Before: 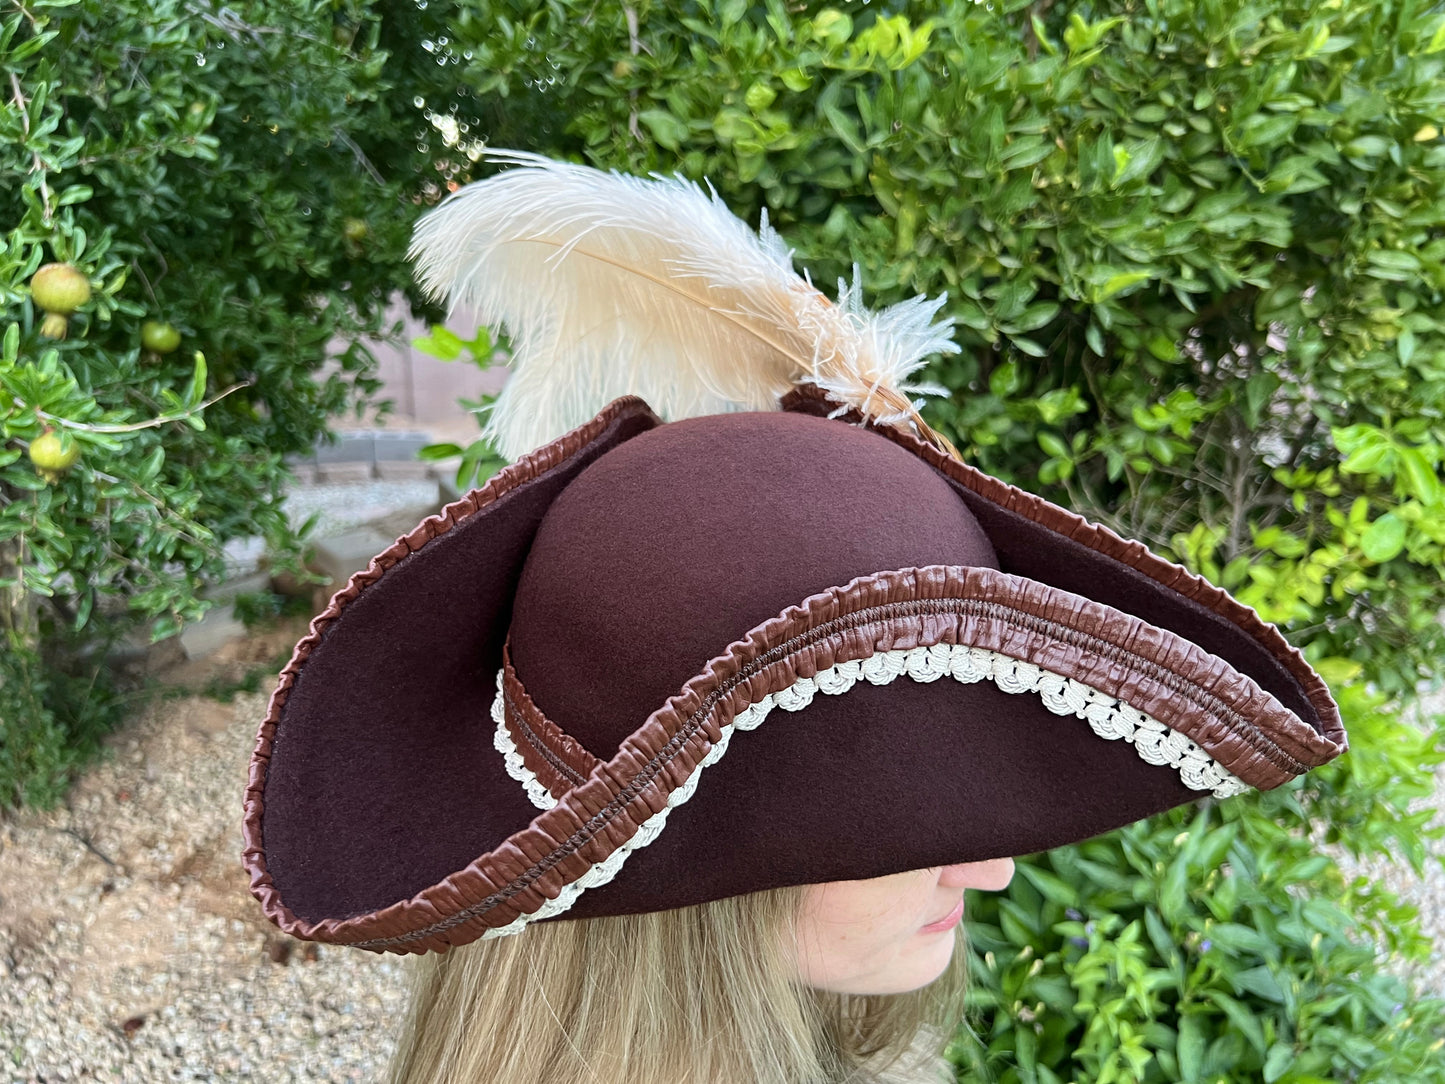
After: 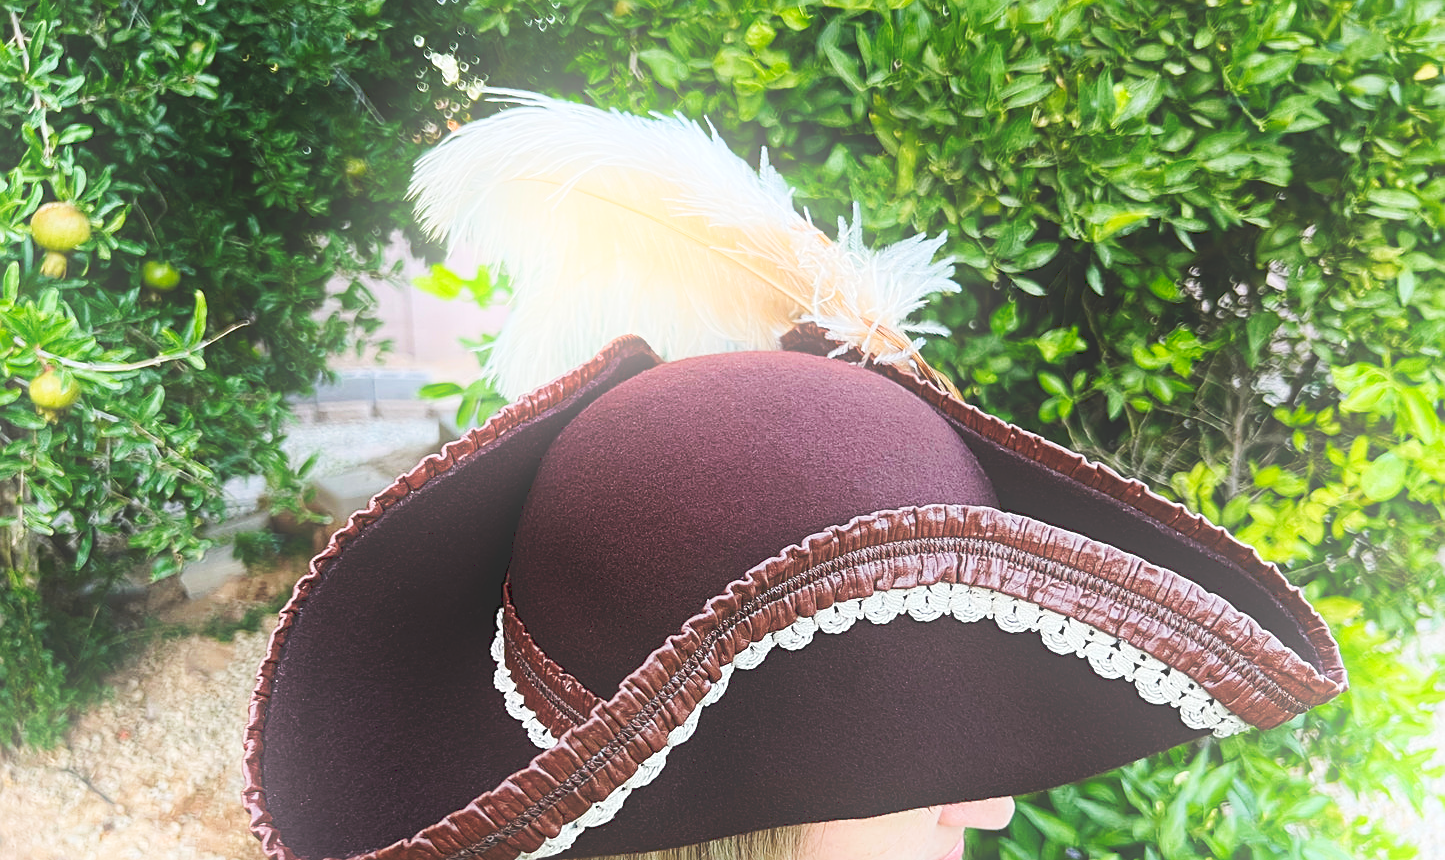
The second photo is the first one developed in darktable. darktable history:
tone curve: curves: ch0 [(0, 0) (0.003, 0.117) (0.011, 0.118) (0.025, 0.123) (0.044, 0.13) (0.069, 0.137) (0.1, 0.149) (0.136, 0.157) (0.177, 0.184) (0.224, 0.217) (0.277, 0.257) (0.335, 0.324) (0.399, 0.406) (0.468, 0.511) (0.543, 0.609) (0.623, 0.712) (0.709, 0.8) (0.801, 0.877) (0.898, 0.938) (1, 1)], preserve colors none
sharpen: on, module defaults
crop and rotate: top 5.667%, bottom 14.937%
contrast equalizer: y [[0.5, 0.488, 0.462, 0.461, 0.491, 0.5], [0.5 ×6], [0.5 ×6], [0 ×6], [0 ×6]]
bloom: on, module defaults
